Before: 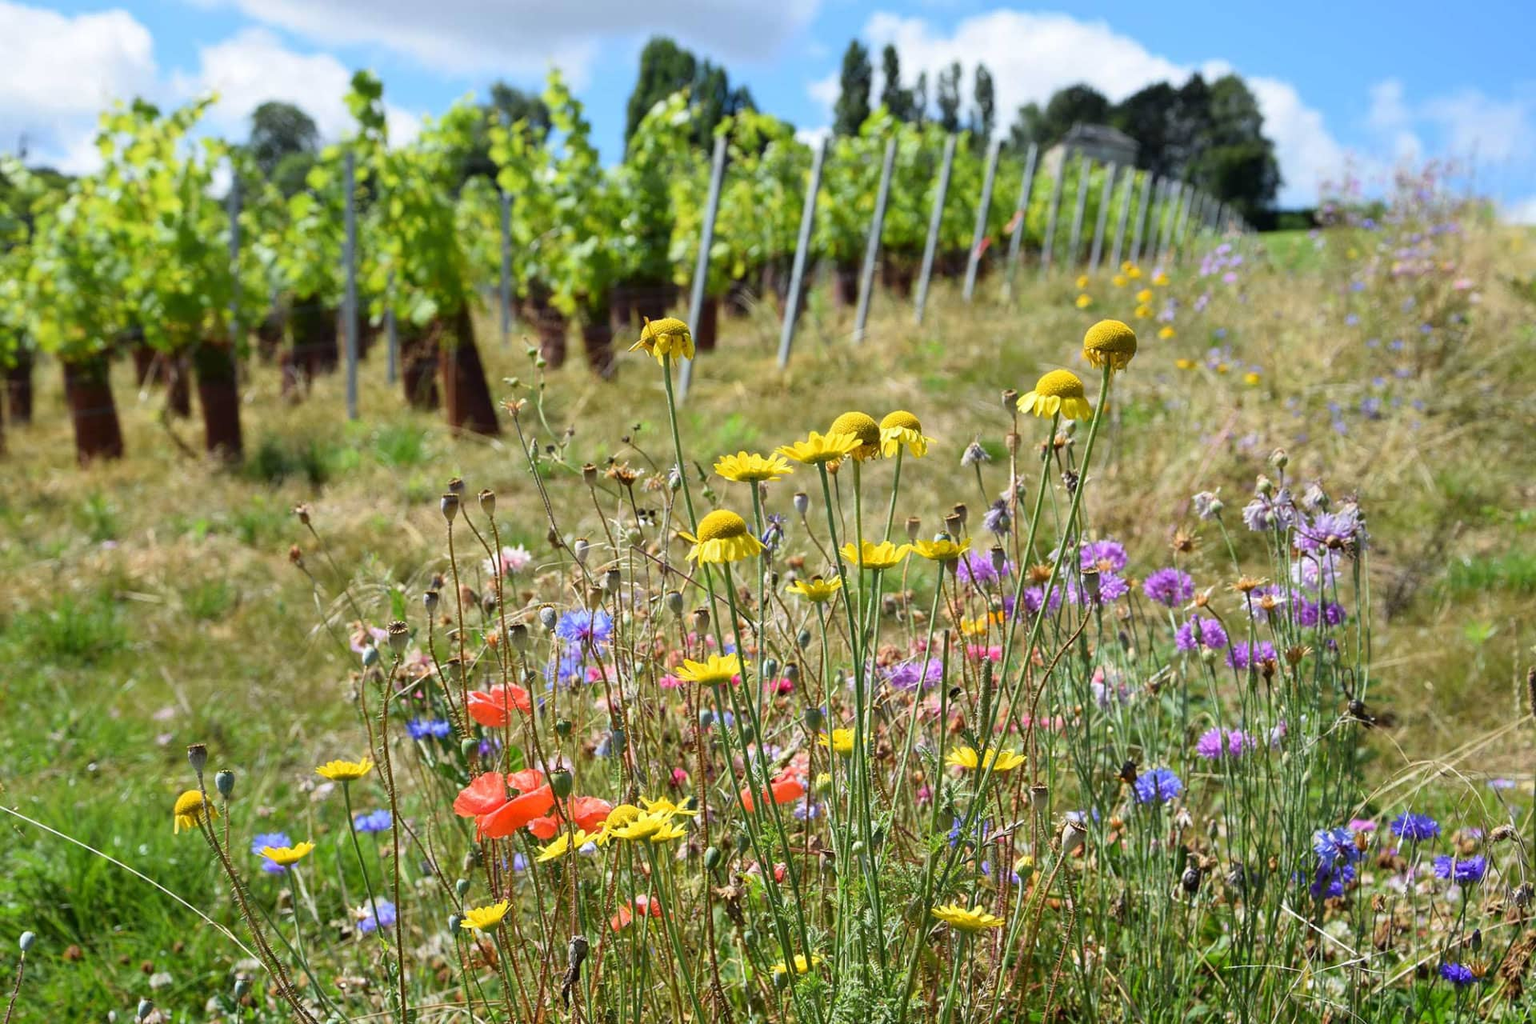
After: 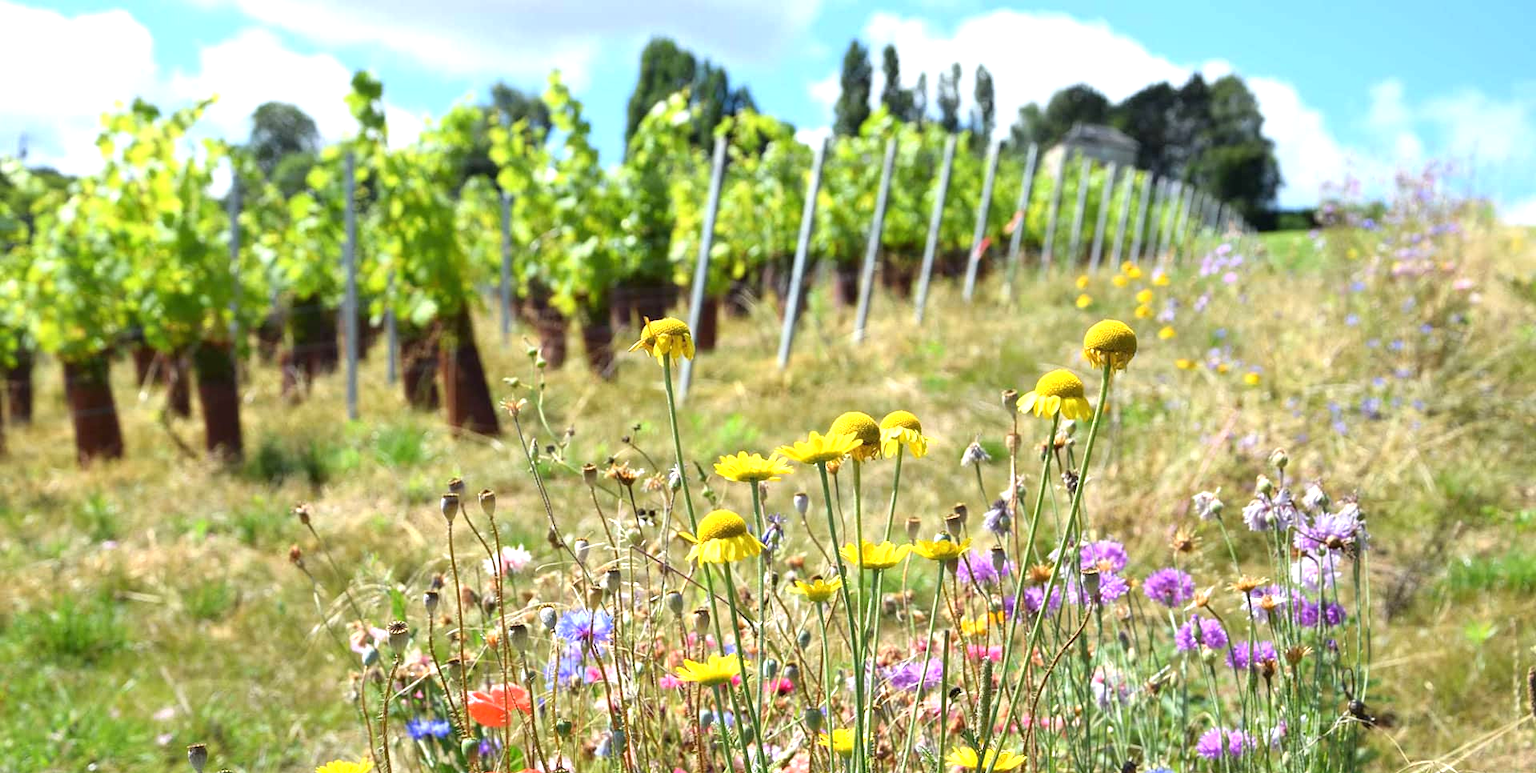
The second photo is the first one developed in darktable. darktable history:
exposure: black level correction 0, exposure 0.695 EV, compensate highlight preservation false
crop: bottom 24.413%
